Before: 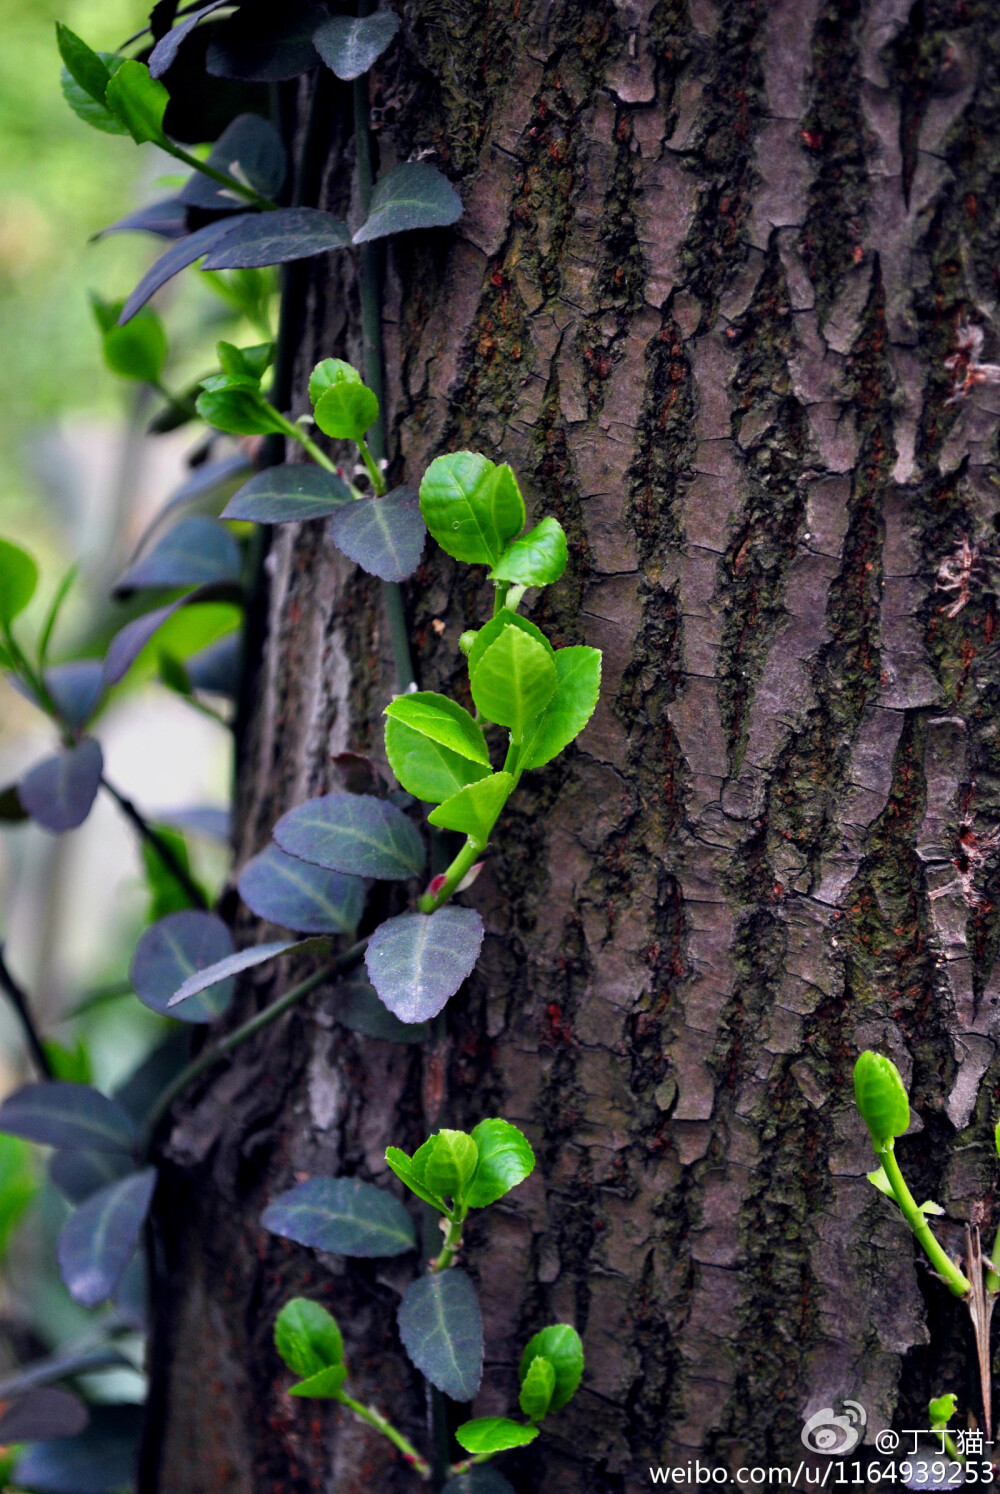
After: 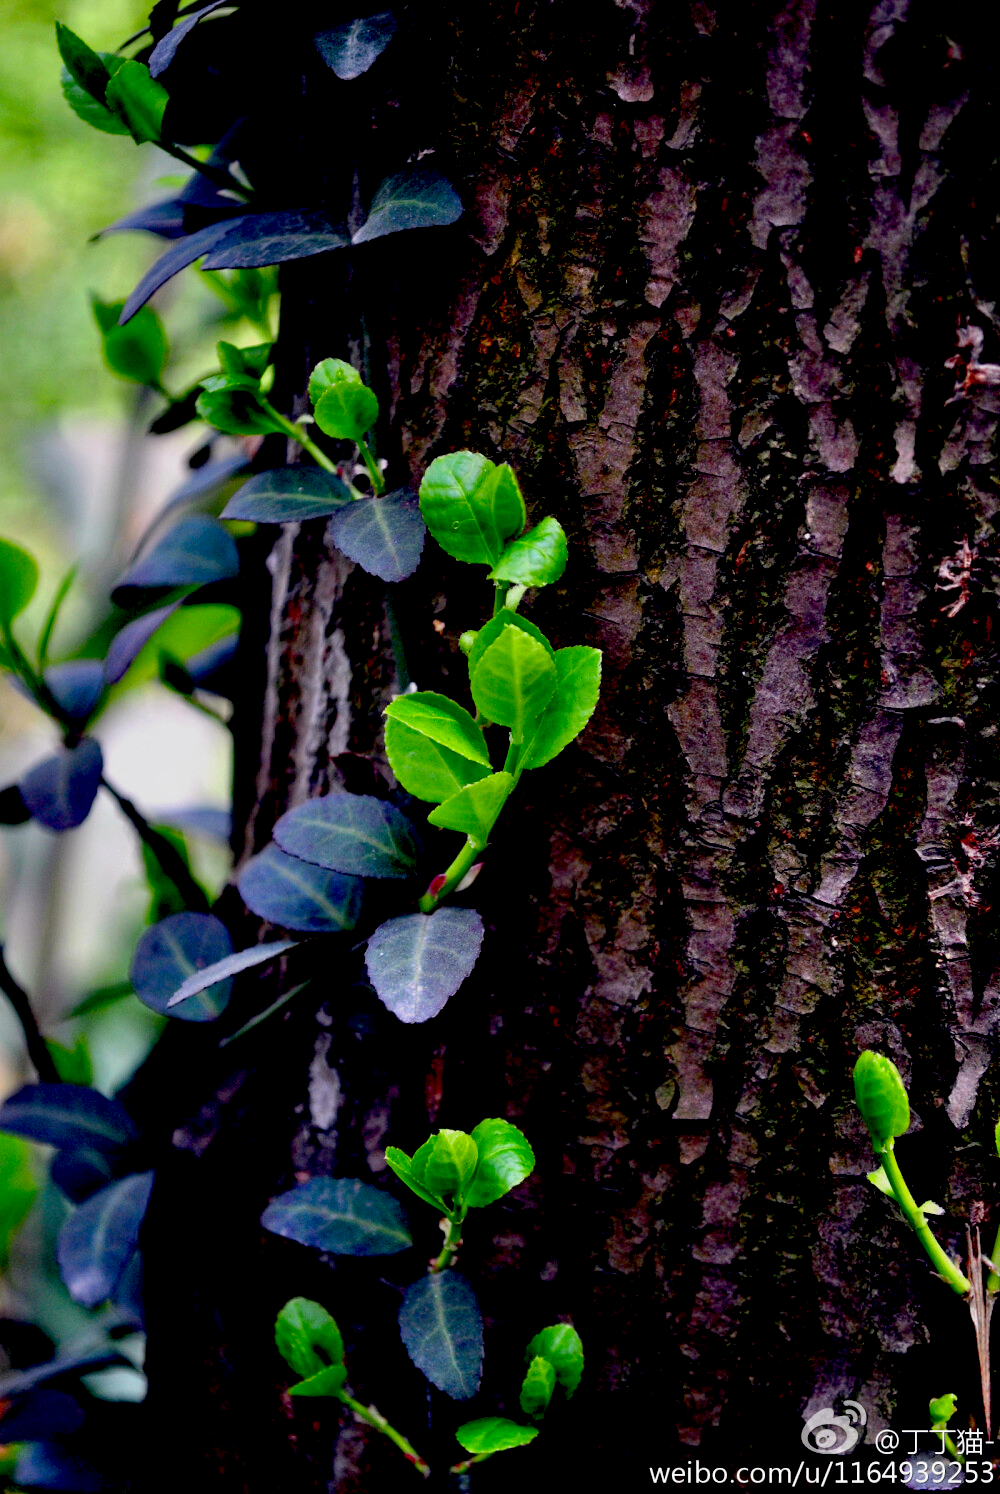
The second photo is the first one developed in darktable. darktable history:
exposure: black level correction 0.055, exposure -0.03 EV, compensate highlight preservation false
